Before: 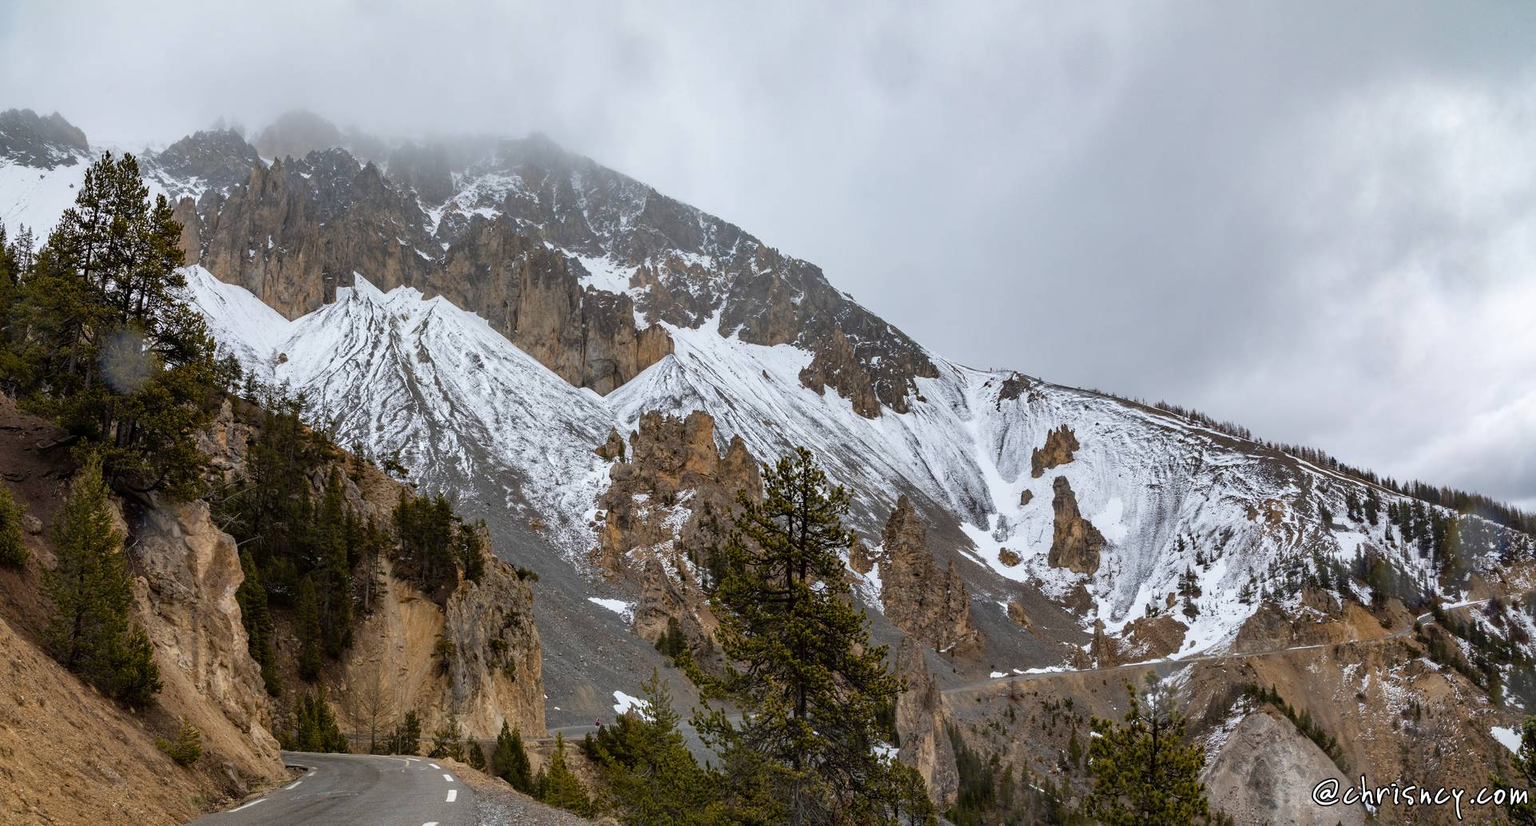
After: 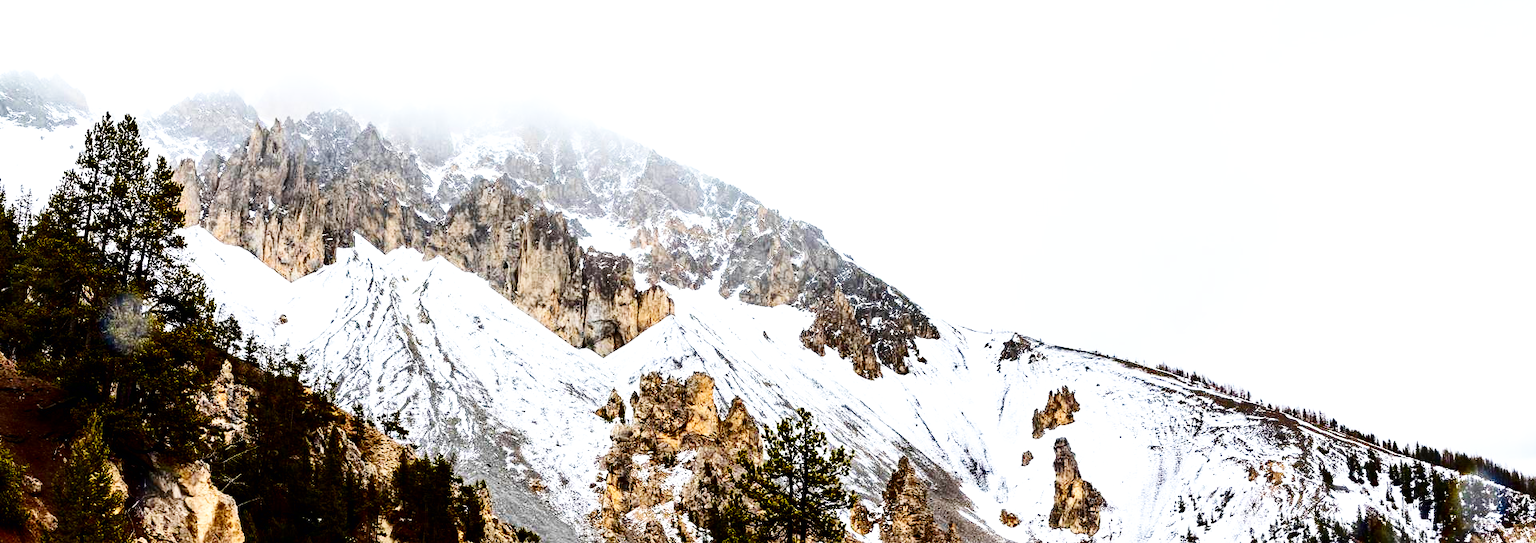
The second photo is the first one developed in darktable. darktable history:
tone equalizer: -8 EV -0.734 EV, -7 EV -0.698 EV, -6 EV -0.574 EV, -5 EV -0.362 EV, -3 EV 0.386 EV, -2 EV 0.6 EV, -1 EV 0.674 EV, +0 EV 0.776 EV, edges refinement/feathering 500, mask exposure compensation -1.57 EV, preserve details no
contrast brightness saturation: contrast 0.224, brightness -0.19, saturation 0.239
crop and rotate: top 4.817%, bottom 29.336%
exposure: exposure 0.233 EV, compensate highlight preservation false
base curve: curves: ch0 [(0, 0.003) (0.001, 0.002) (0.006, 0.004) (0.02, 0.022) (0.048, 0.086) (0.094, 0.234) (0.162, 0.431) (0.258, 0.629) (0.385, 0.8) (0.548, 0.918) (0.751, 0.988) (1, 1)], preserve colors none
